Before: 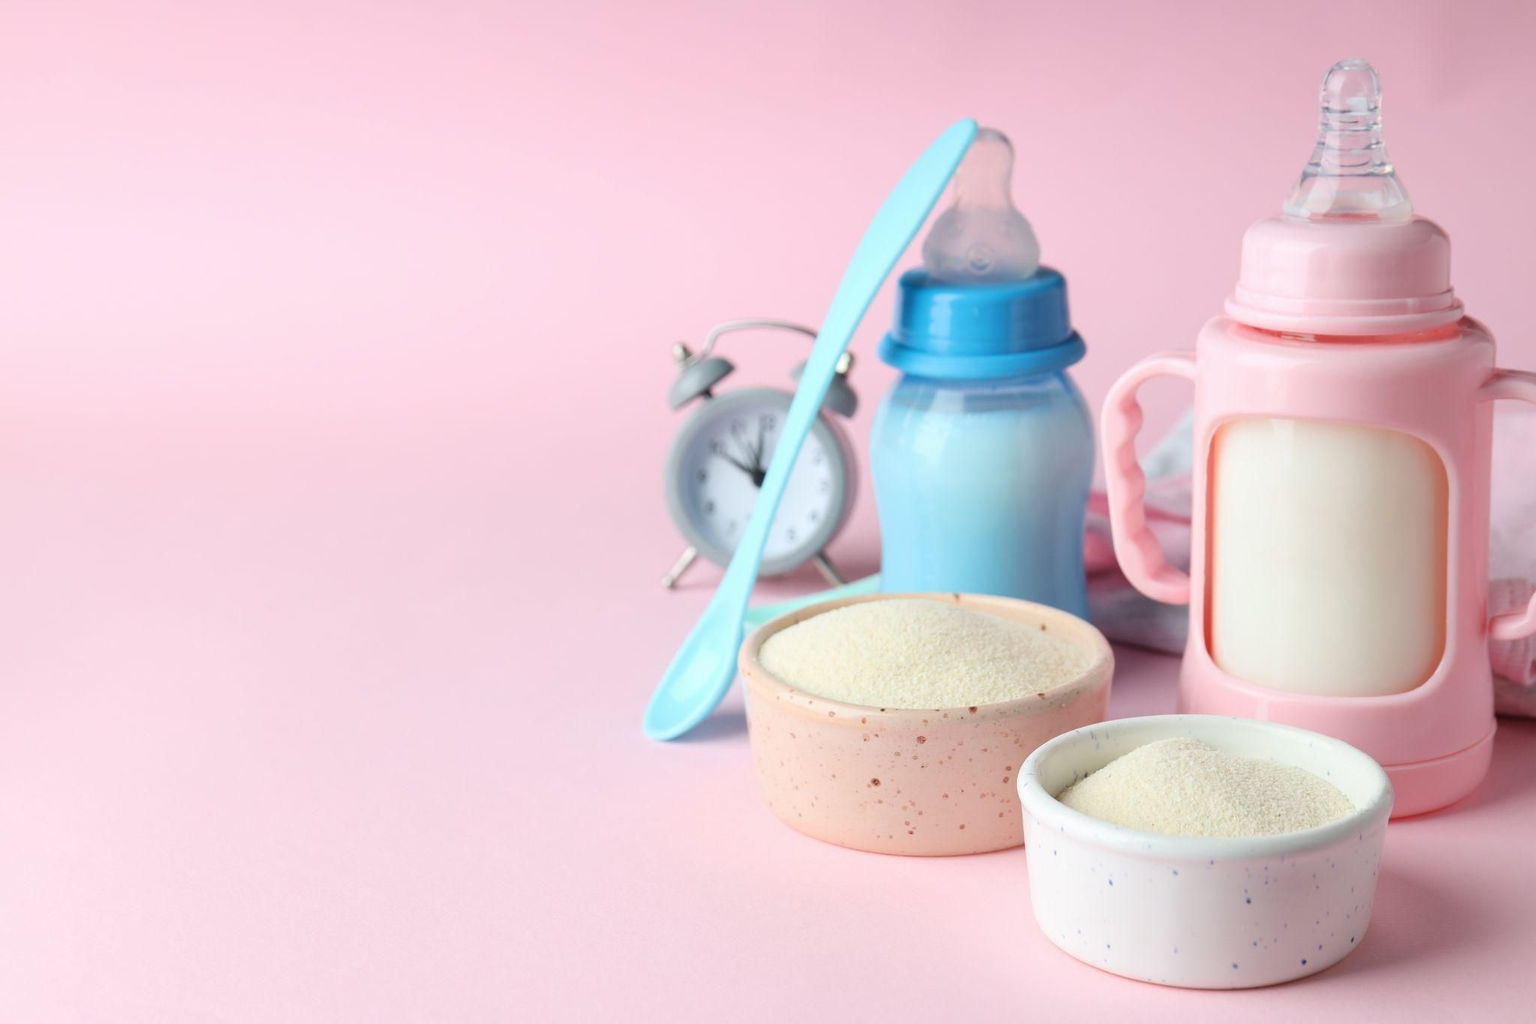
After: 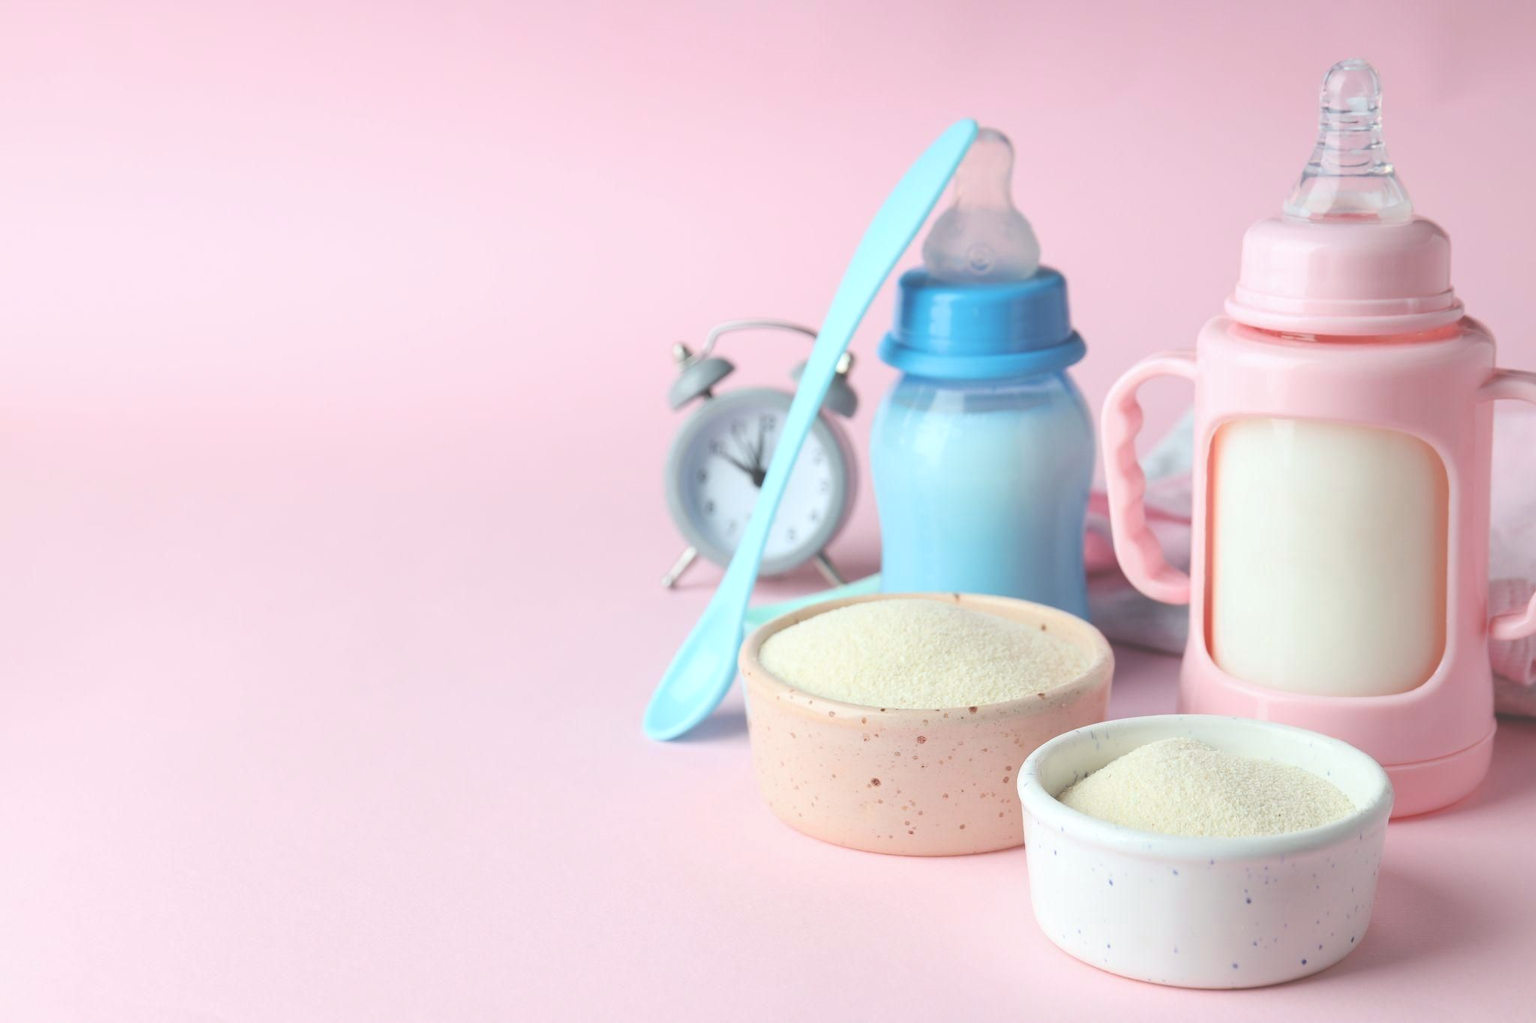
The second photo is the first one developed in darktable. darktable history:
exposure: black level correction -0.041, exposure 0.064 EV, compensate highlight preservation false
white balance: red 0.978, blue 0.999
